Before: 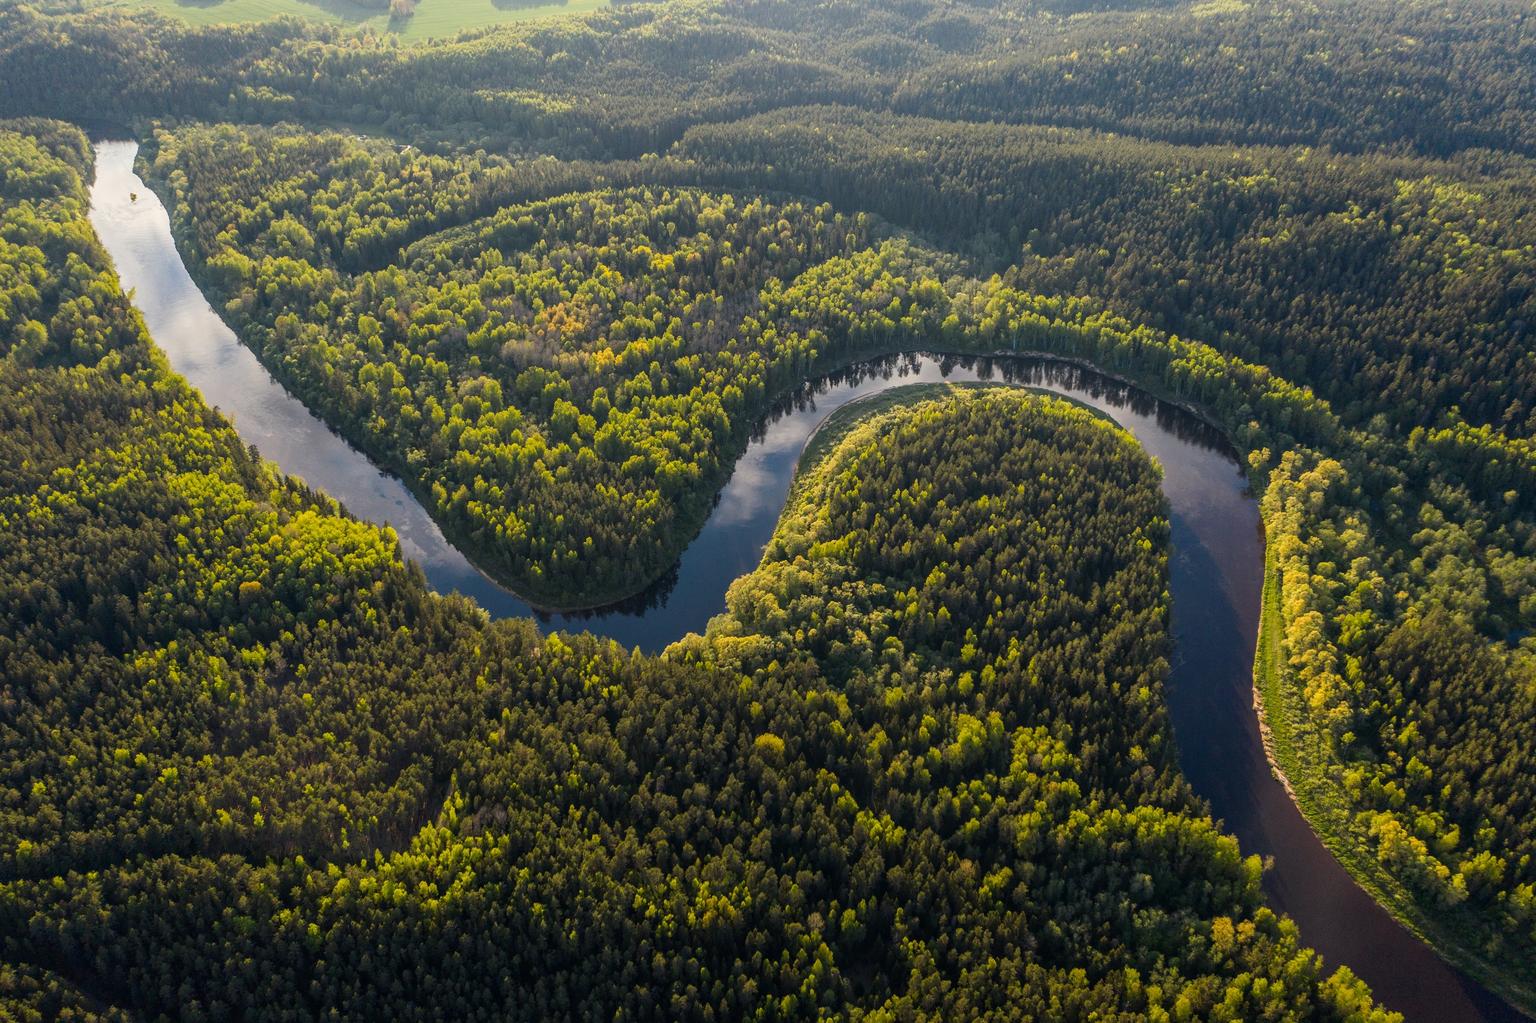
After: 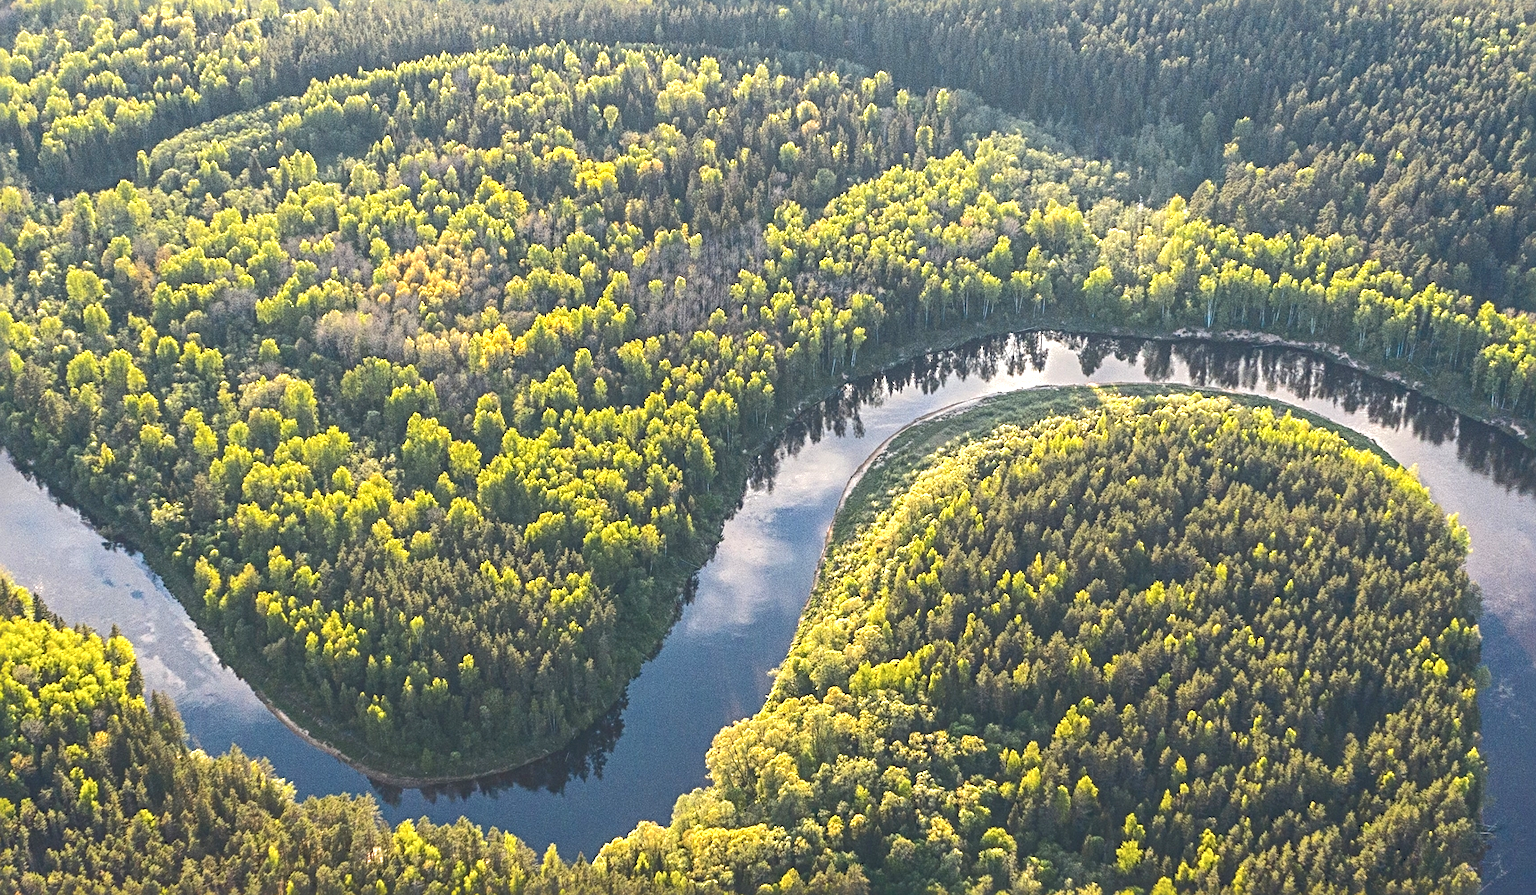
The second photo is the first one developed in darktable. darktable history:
crop: left 20.88%, top 15.811%, right 21.71%, bottom 33.92%
exposure: exposure 0.774 EV, compensate exposure bias true, compensate highlight preservation false
local contrast: detail 130%
shadows and highlights: shadows -12.5, white point adjustment 4.07, highlights 29.11
tone curve: curves: ch0 [(0, 0) (0.003, 0.217) (0.011, 0.217) (0.025, 0.229) (0.044, 0.243) (0.069, 0.253) (0.1, 0.265) (0.136, 0.281) (0.177, 0.305) (0.224, 0.331) (0.277, 0.369) (0.335, 0.415) (0.399, 0.472) (0.468, 0.543) (0.543, 0.609) (0.623, 0.676) (0.709, 0.734) (0.801, 0.798) (0.898, 0.849) (1, 1)], color space Lab, independent channels, preserve colors none
sharpen: radius 3.974
color correction: highlights b* 0.036
